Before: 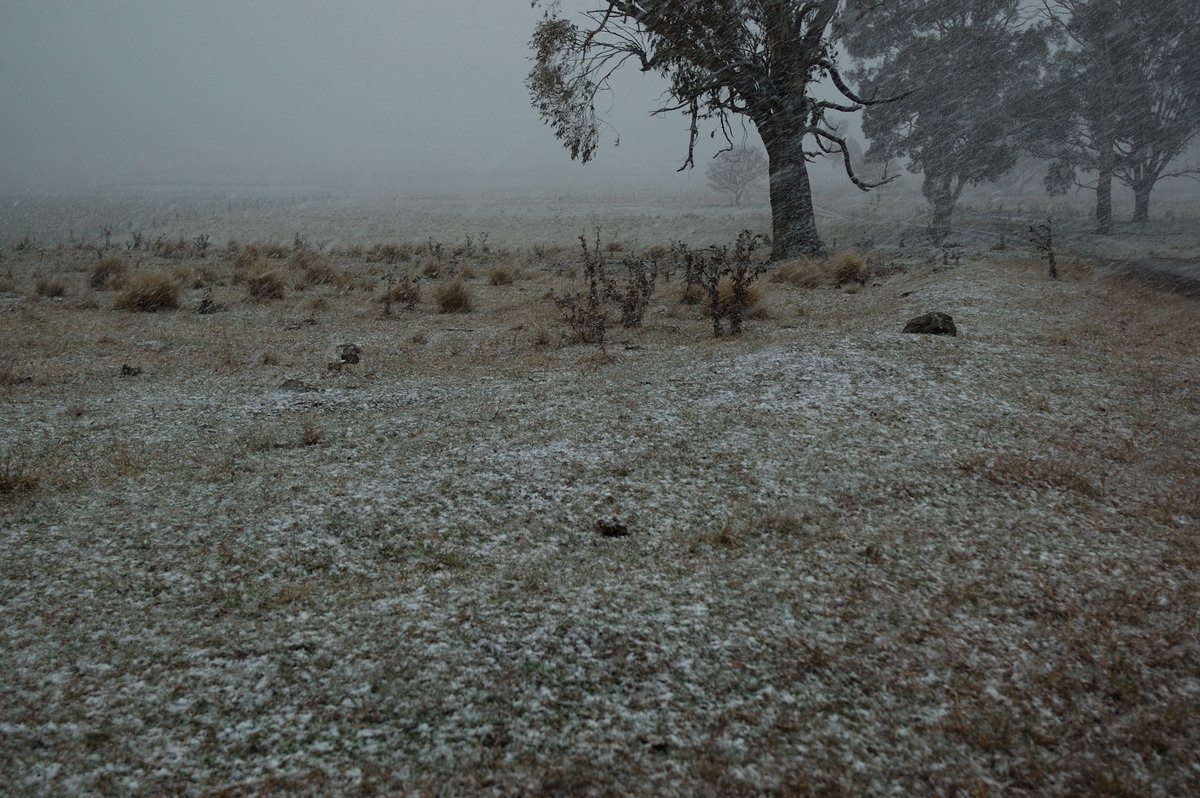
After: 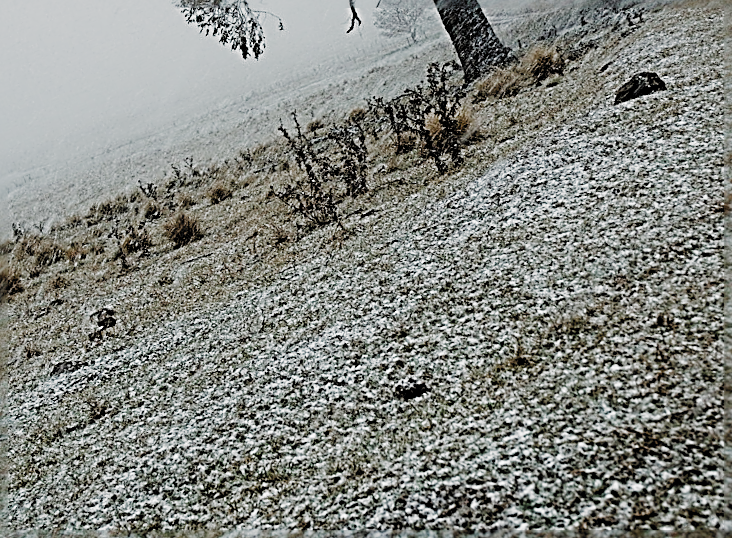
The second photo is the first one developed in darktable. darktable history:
filmic rgb: black relative exposure -5 EV, white relative exposure 4 EV, hardness 2.9, contrast 1.192, highlights saturation mix -29.49%, add noise in highlights 0.001, preserve chrominance no, color science v3 (2019), use custom middle-gray values true, iterations of high-quality reconstruction 0, contrast in highlights soft
crop and rotate: angle 20.57°, left 6.715%, right 3.878%, bottom 1.123%
exposure: black level correction 0, exposure 1.107 EV, compensate highlight preservation false
sharpen: radius 3.154, amount 1.724
